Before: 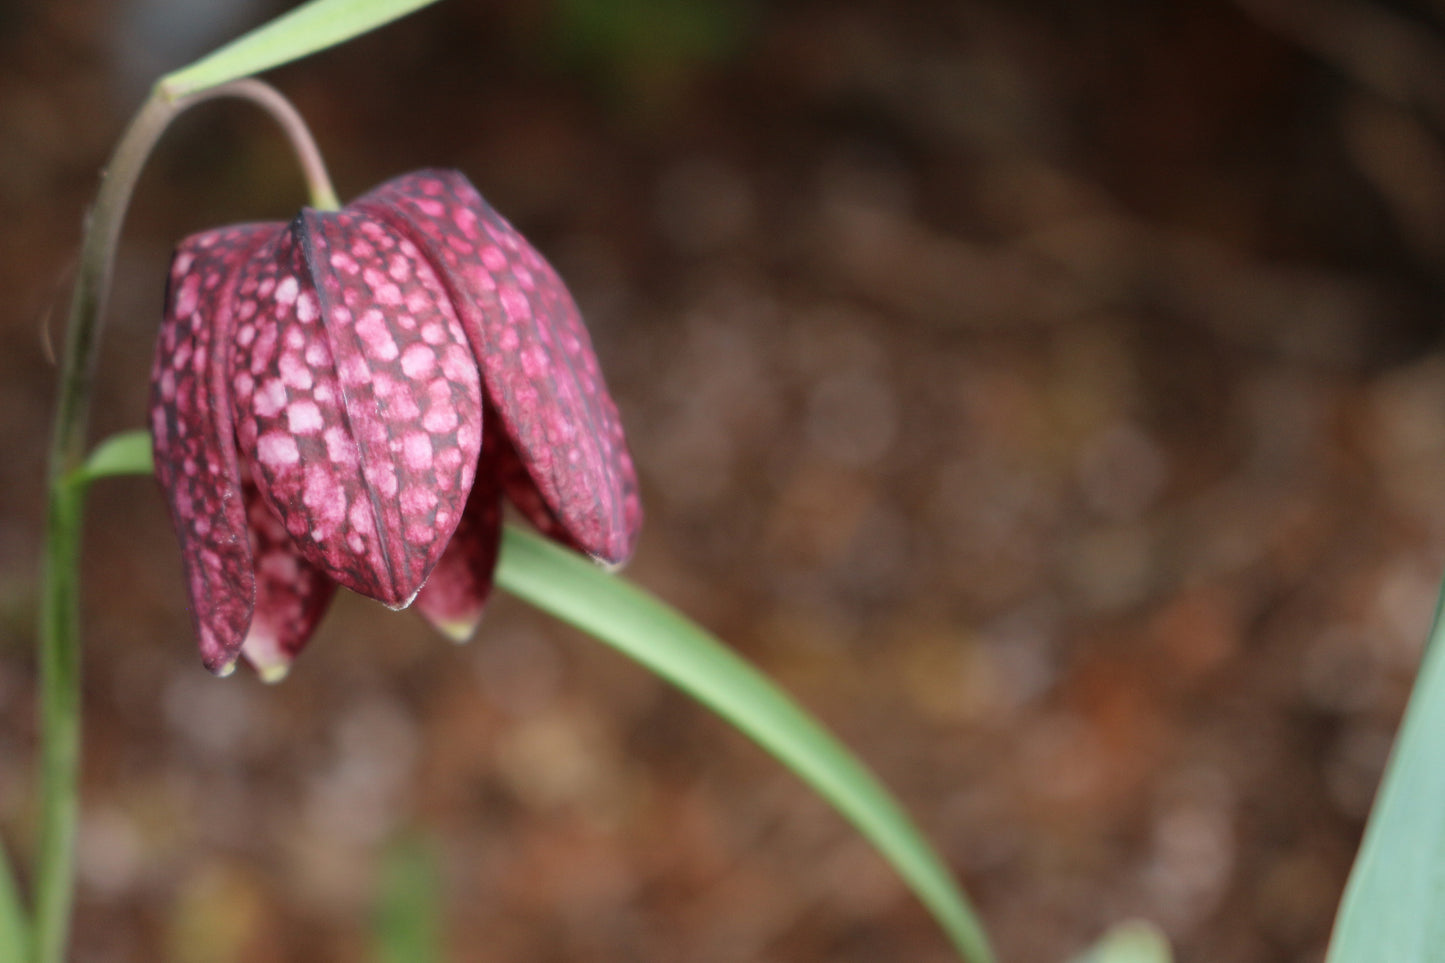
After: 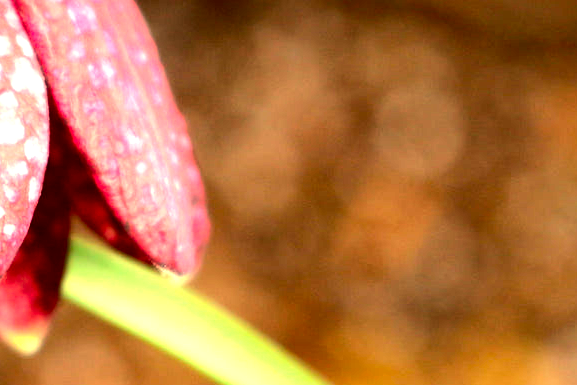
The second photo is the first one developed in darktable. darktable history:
exposure: black level correction 0.01, exposure 1 EV, compensate highlight preservation false
local contrast: mode bilateral grid, contrast 10, coarseness 25, detail 110%, midtone range 0.2
contrast brightness saturation: contrast 0.09, saturation 0.28
crop: left 30%, top 30%, right 30%, bottom 30%
tone equalizer: -8 EV -0.75 EV, -7 EV -0.7 EV, -6 EV -0.6 EV, -5 EV -0.4 EV, -3 EV 0.4 EV, -2 EV 0.6 EV, -1 EV 0.7 EV, +0 EV 0.75 EV, edges refinement/feathering 500, mask exposure compensation -1.57 EV, preserve details no
white balance: red 1.08, blue 0.791
